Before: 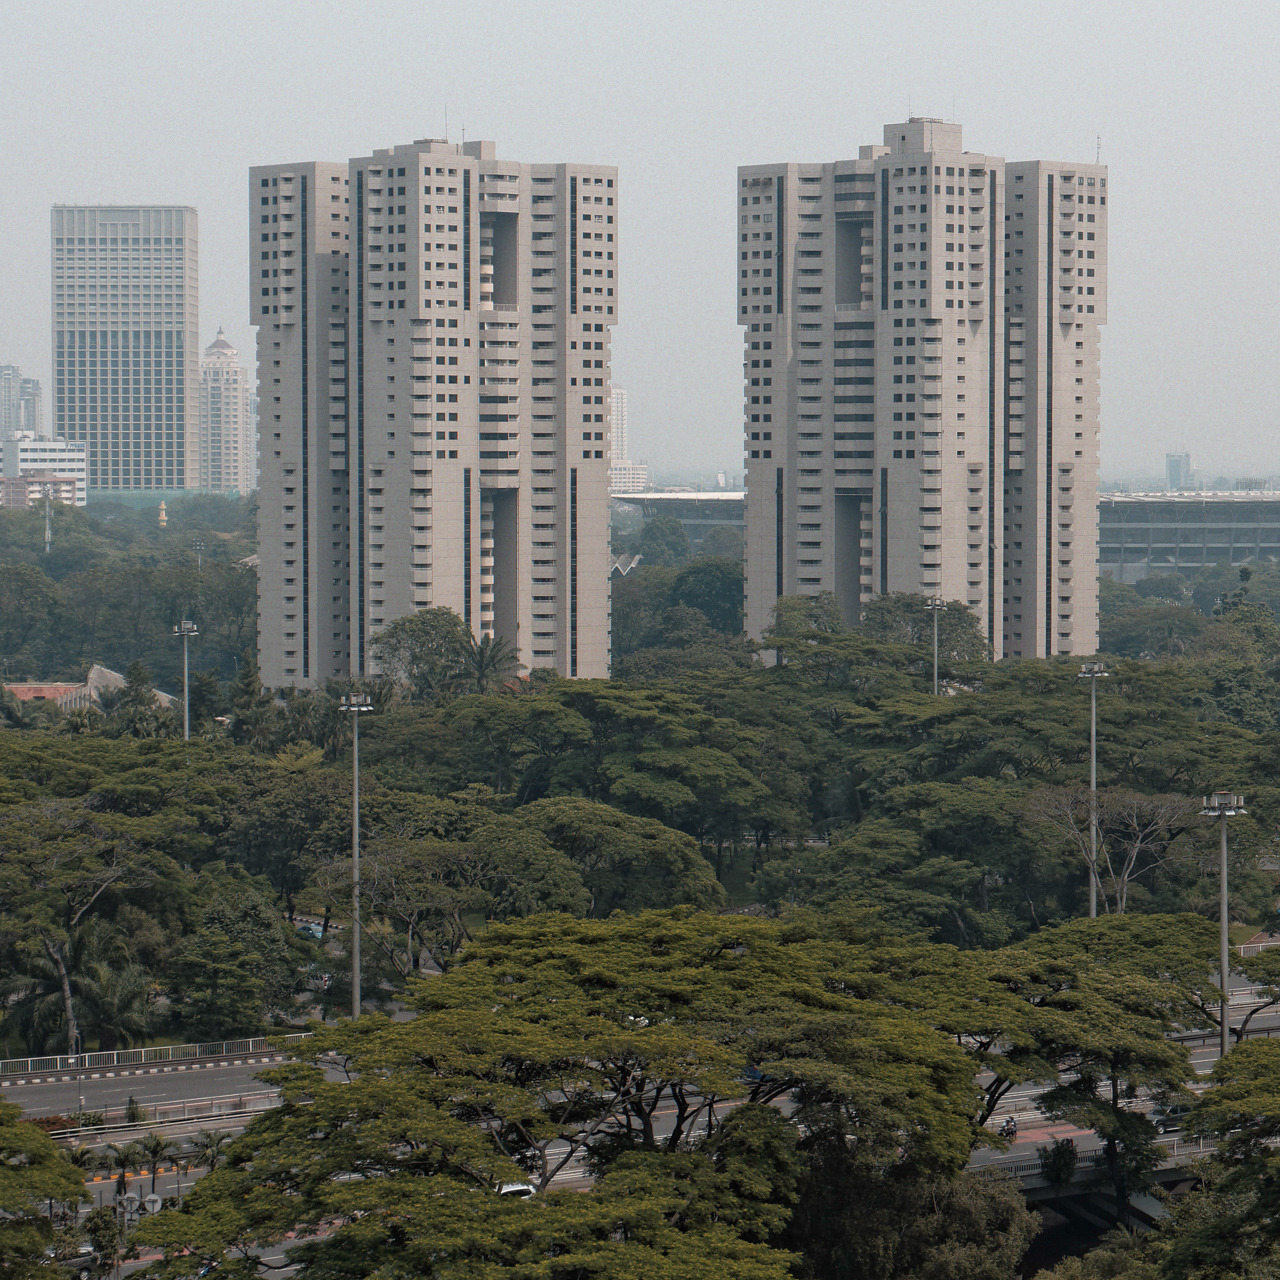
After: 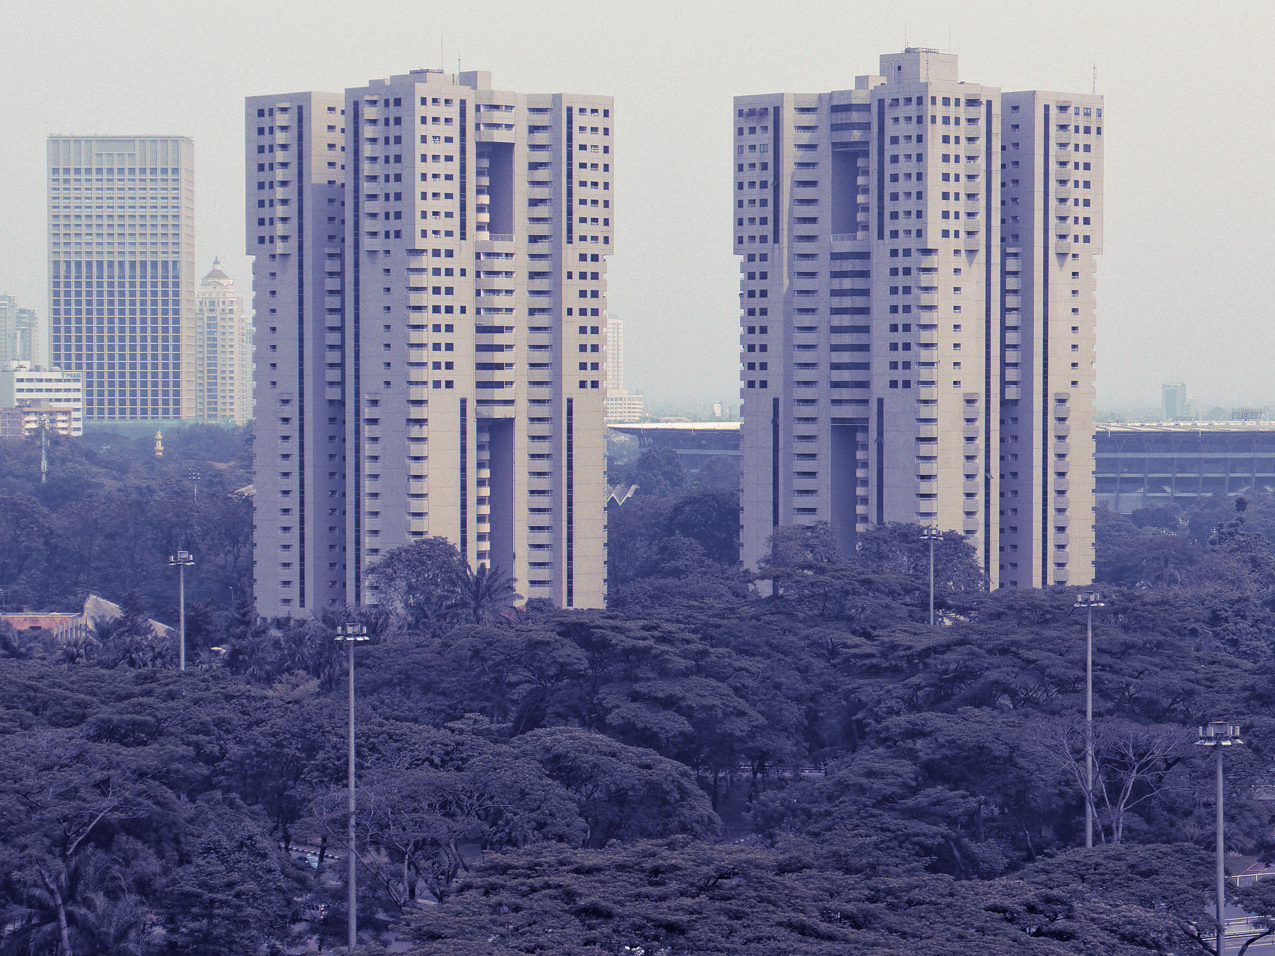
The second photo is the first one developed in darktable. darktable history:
split-toning: shadows › hue 242.67°, shadows › saturation 0.733, highlights › hue 45.33°, highlights › saturation 0.667, balance -53.304, compress 21.15%
contrast brightness saturation: brightness 0.15
tone equalizer: on, module defaults
crop: left 0.387%, top 5.469%, bottom 19.809%
